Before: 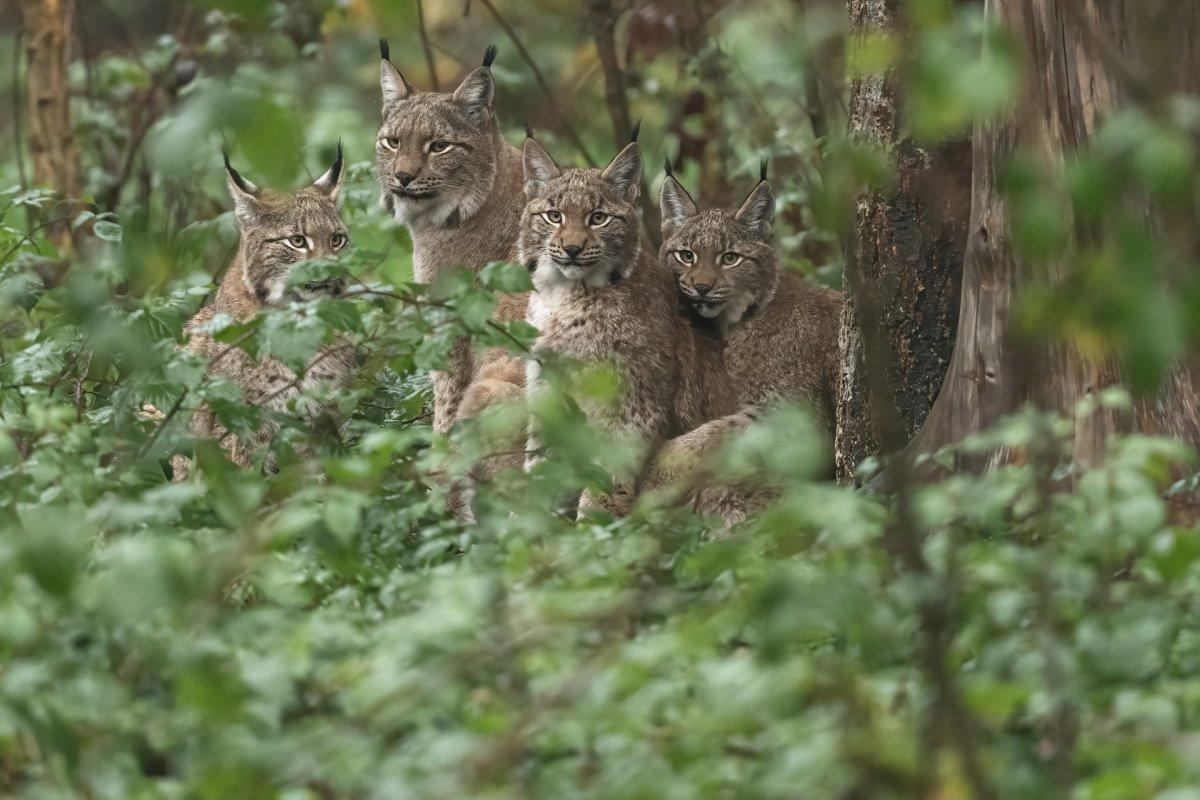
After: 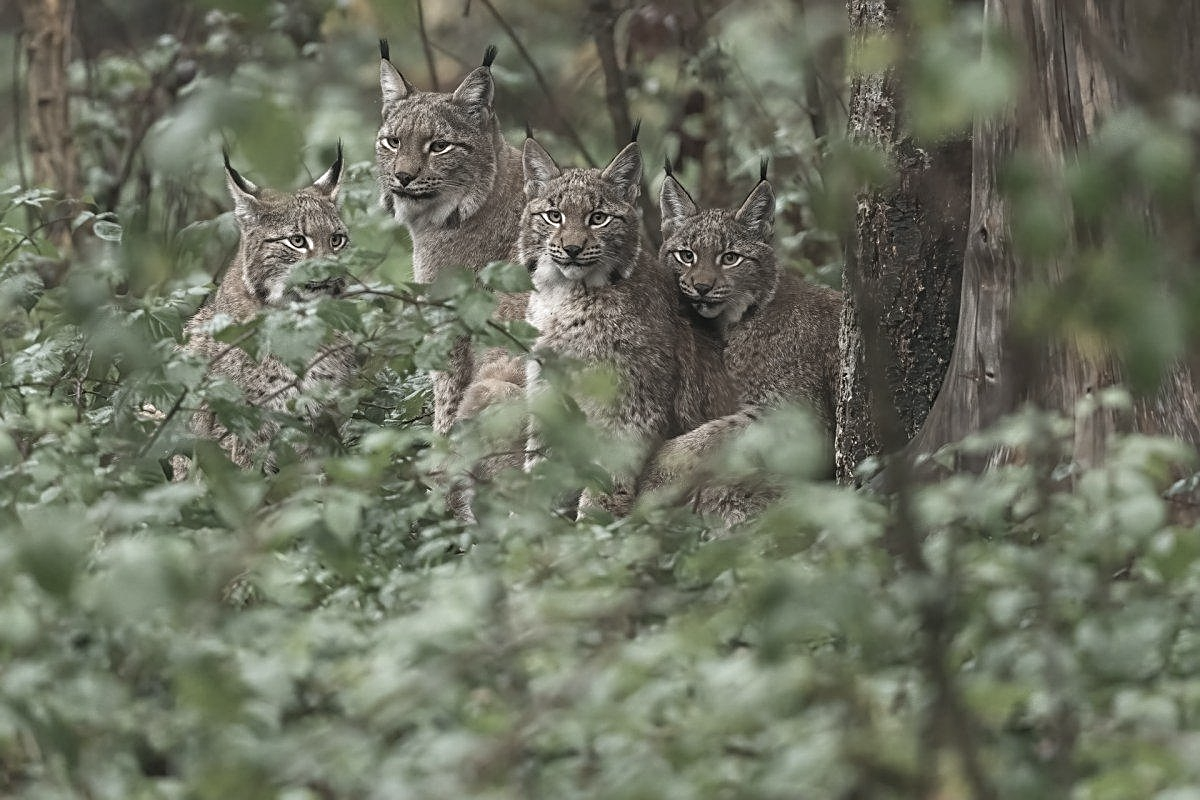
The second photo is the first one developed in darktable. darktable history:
sharpen: on, module defaults
color correction: saturation 0.5
